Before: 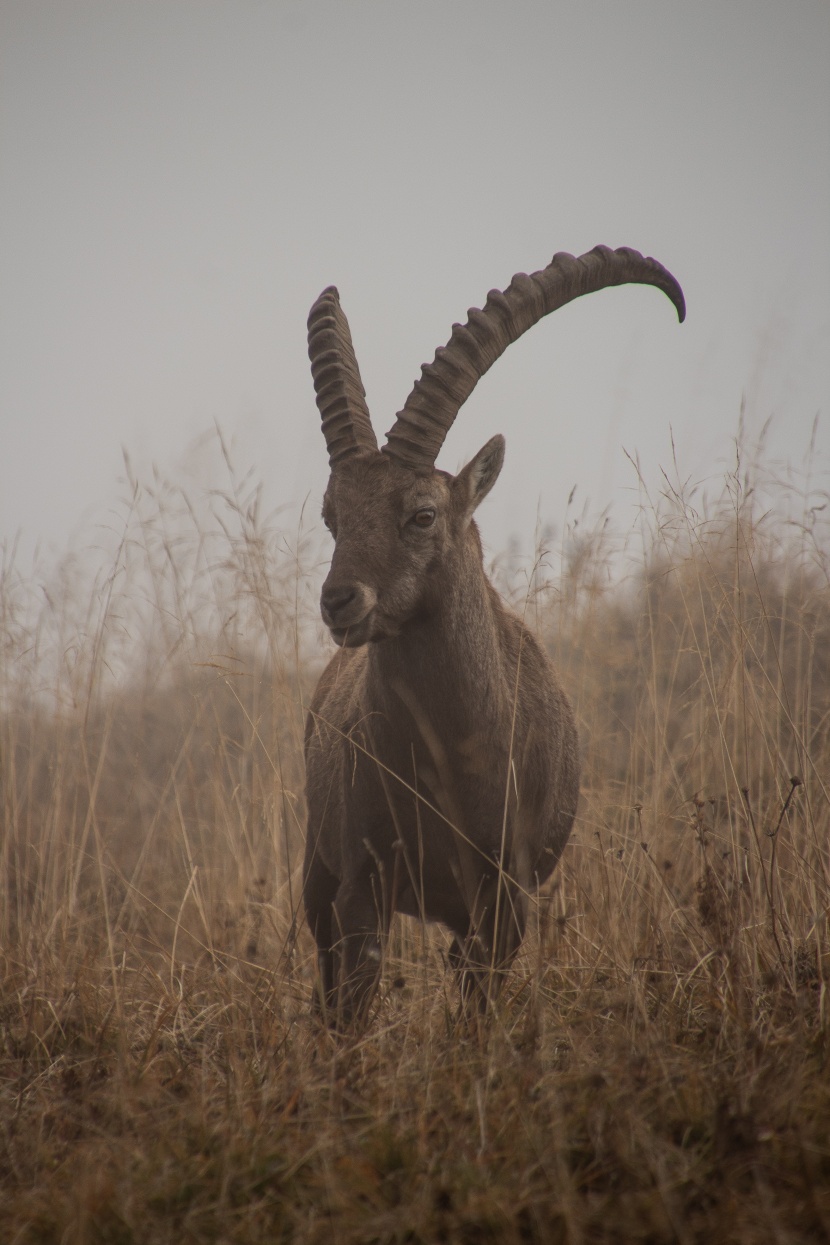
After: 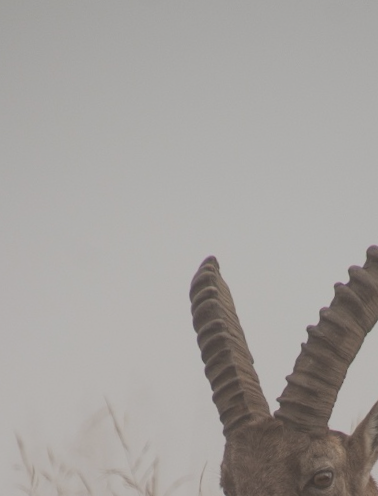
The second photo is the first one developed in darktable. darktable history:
bloom: size 13.65%, threshold 98.39%, strength 4.82%
contrast brightness saturation: contrast -0.15, brightness 0.05, saturation -0.12
crop: left 15.452%, top 5.459%, right 43.956%, bottom 56.62%
rotate and perspective: rotation -4.86°, automatic cropping off
